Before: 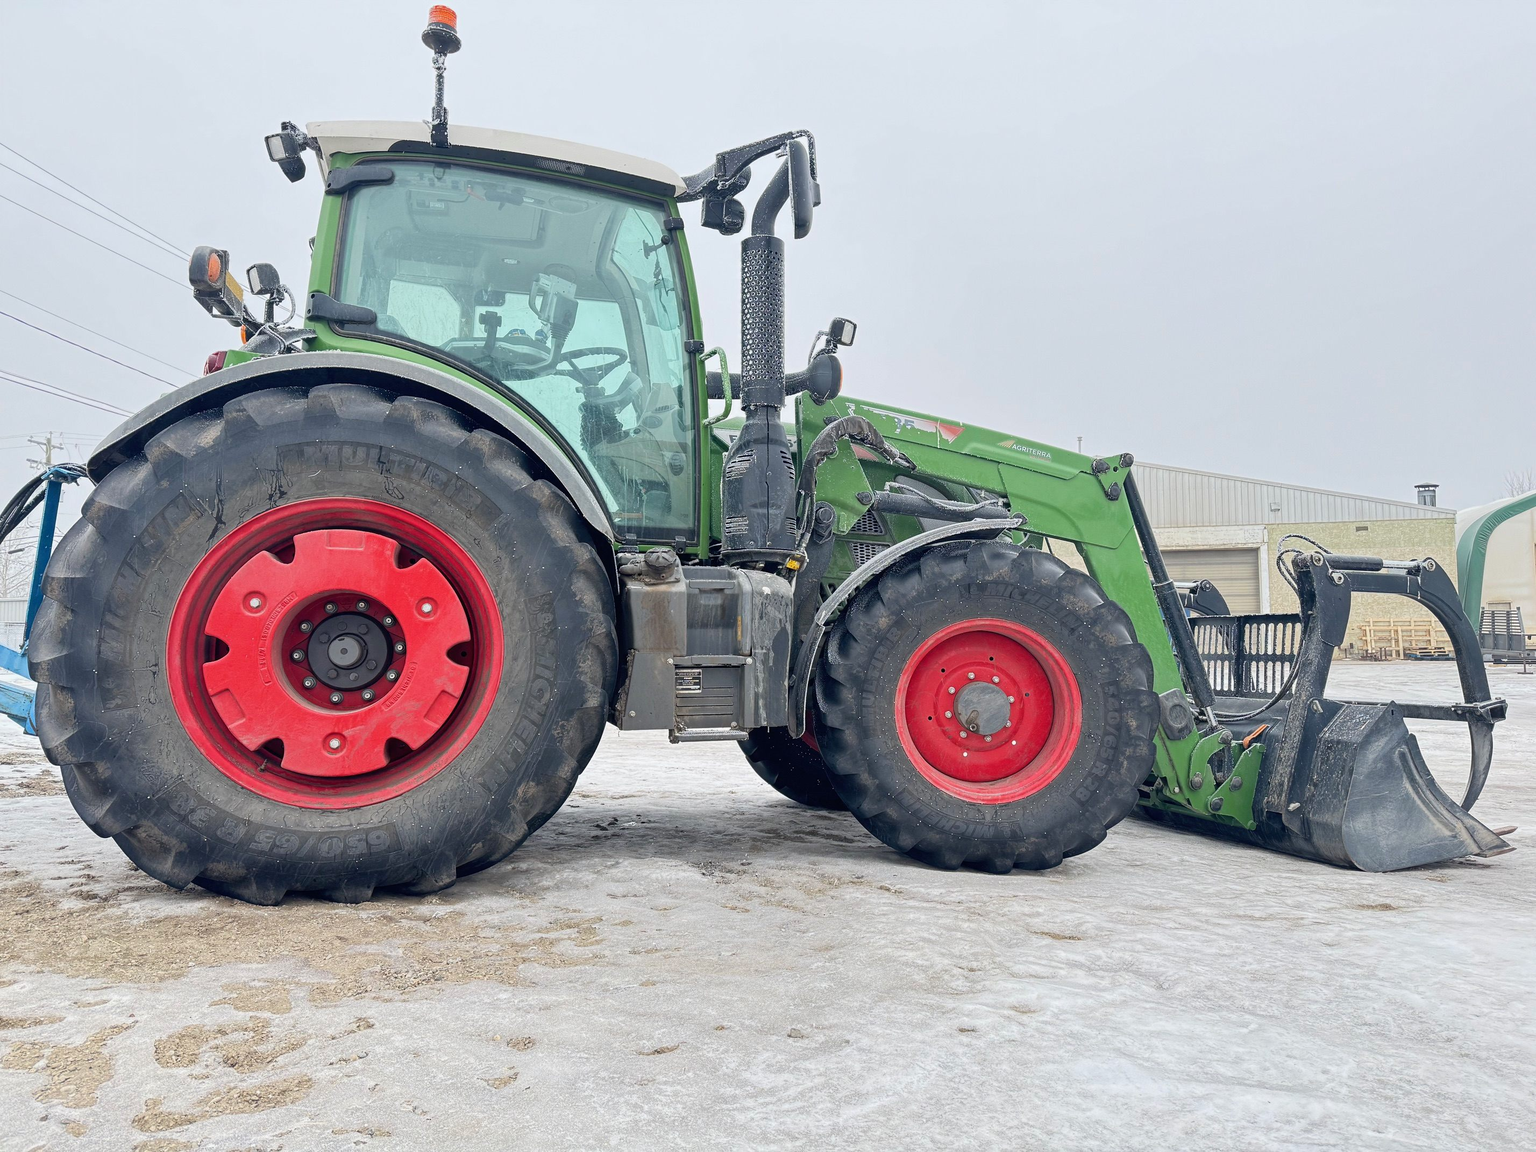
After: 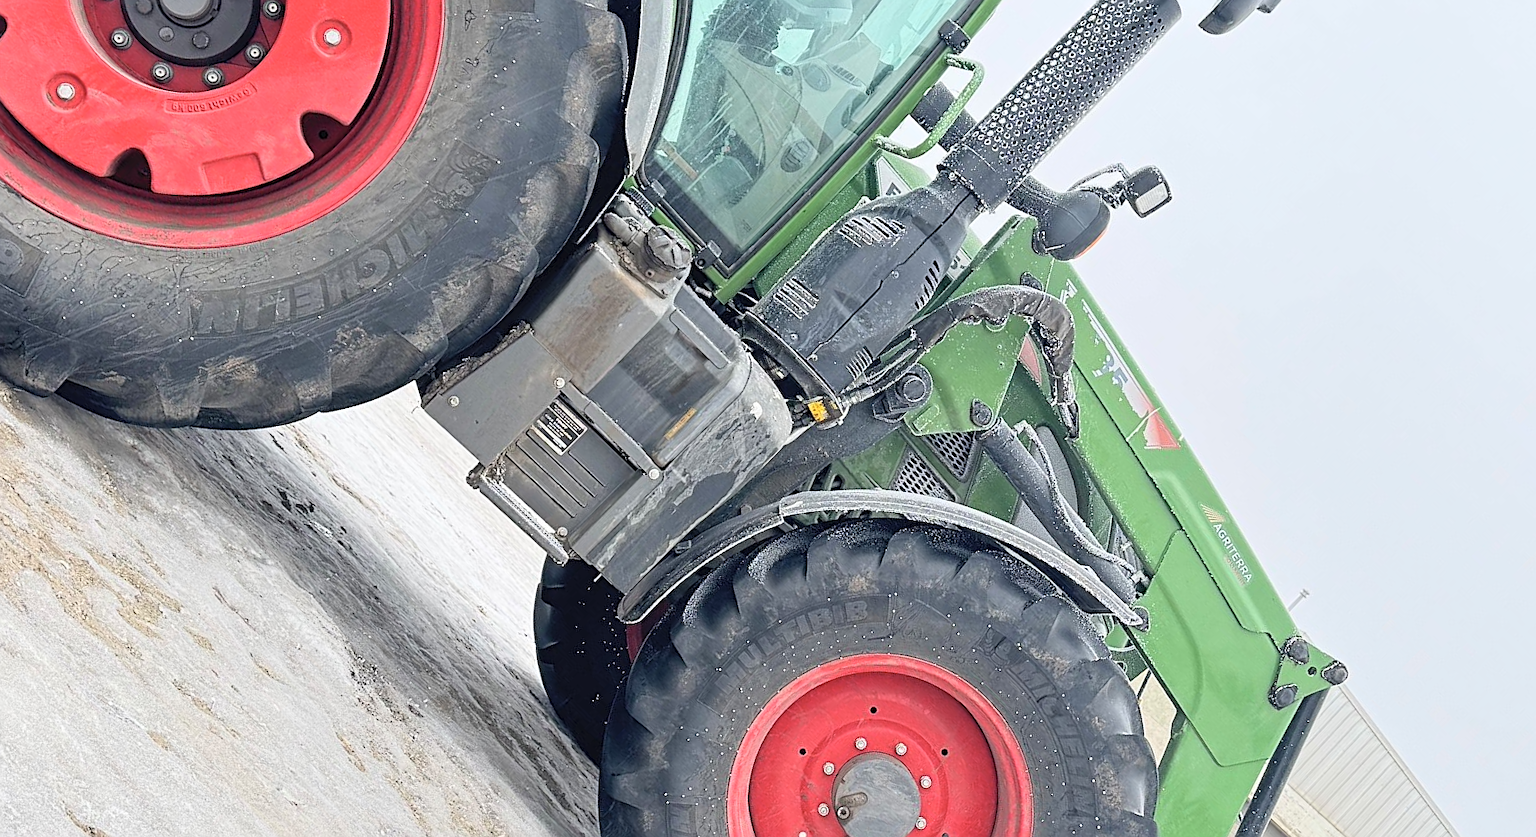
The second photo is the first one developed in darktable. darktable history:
contrast brightness saturation: contrast 0.14, brightness 0.23
sharpen: on, module defaults
crop and rotate: angle -44.31°, top 16.083%, right 0.804%, bottom 11.746%
